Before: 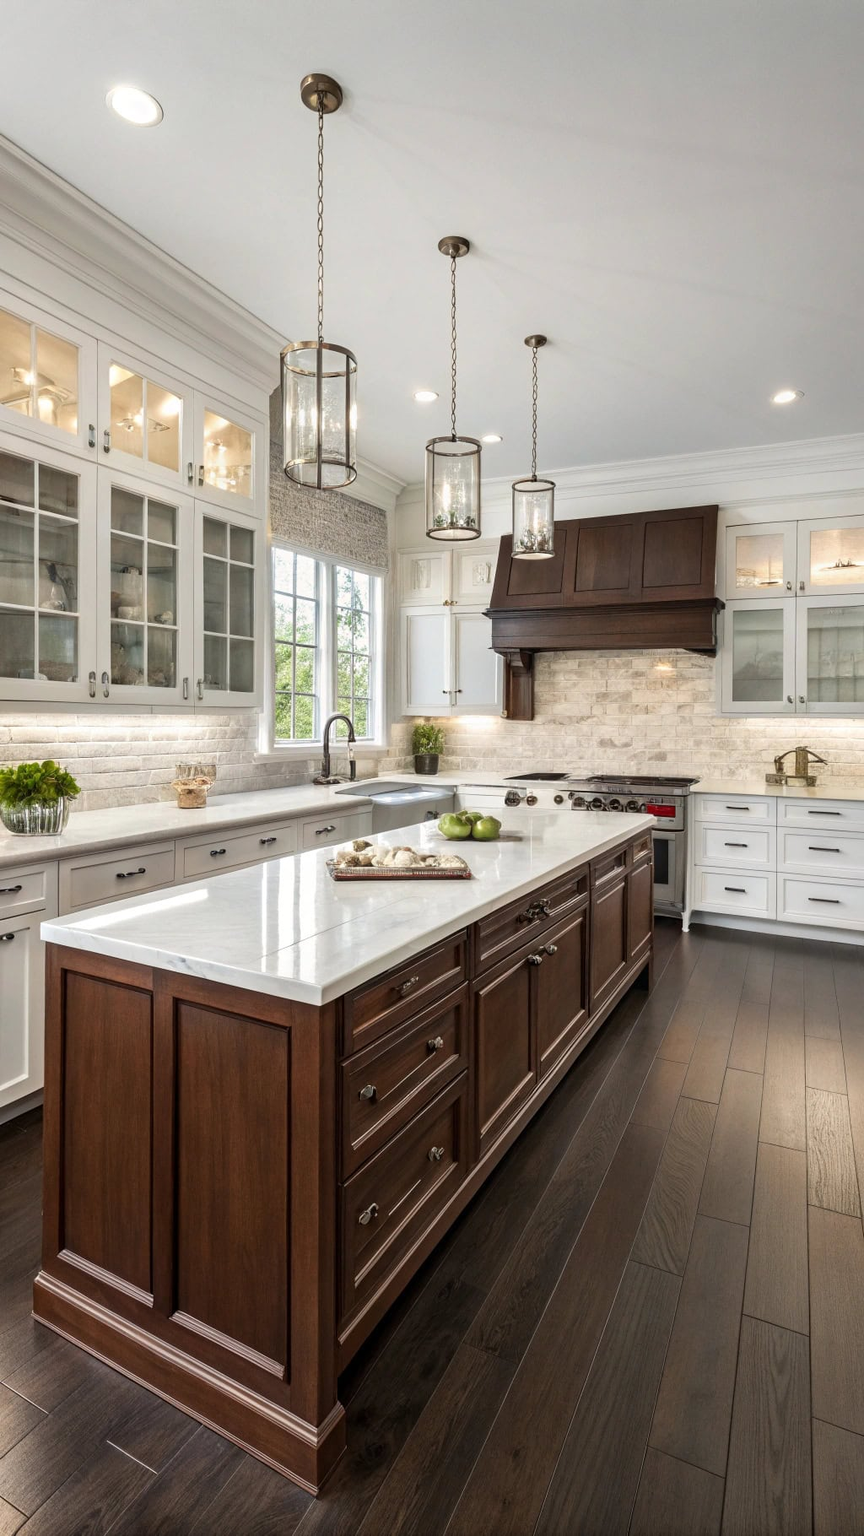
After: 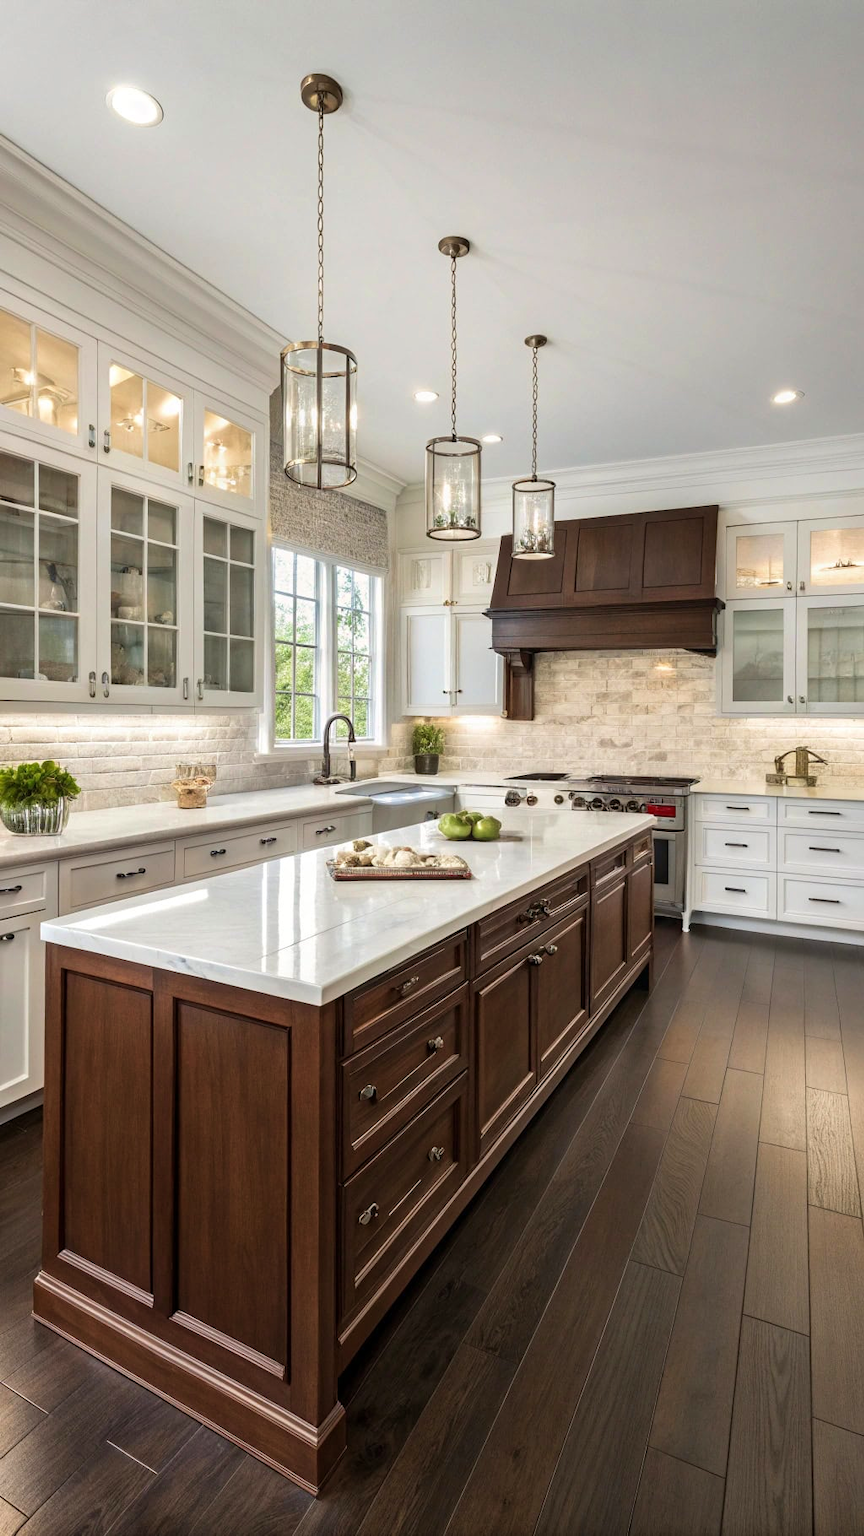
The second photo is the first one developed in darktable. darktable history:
white balance: emerald 1
velvia: on, module defaults
